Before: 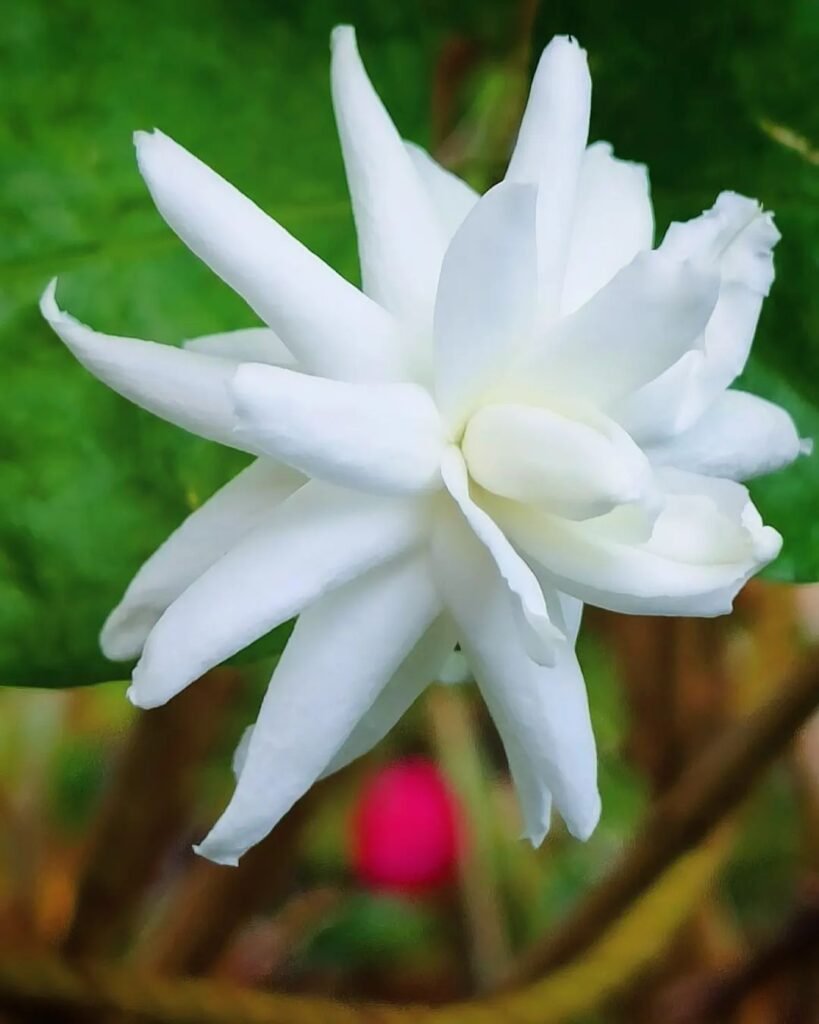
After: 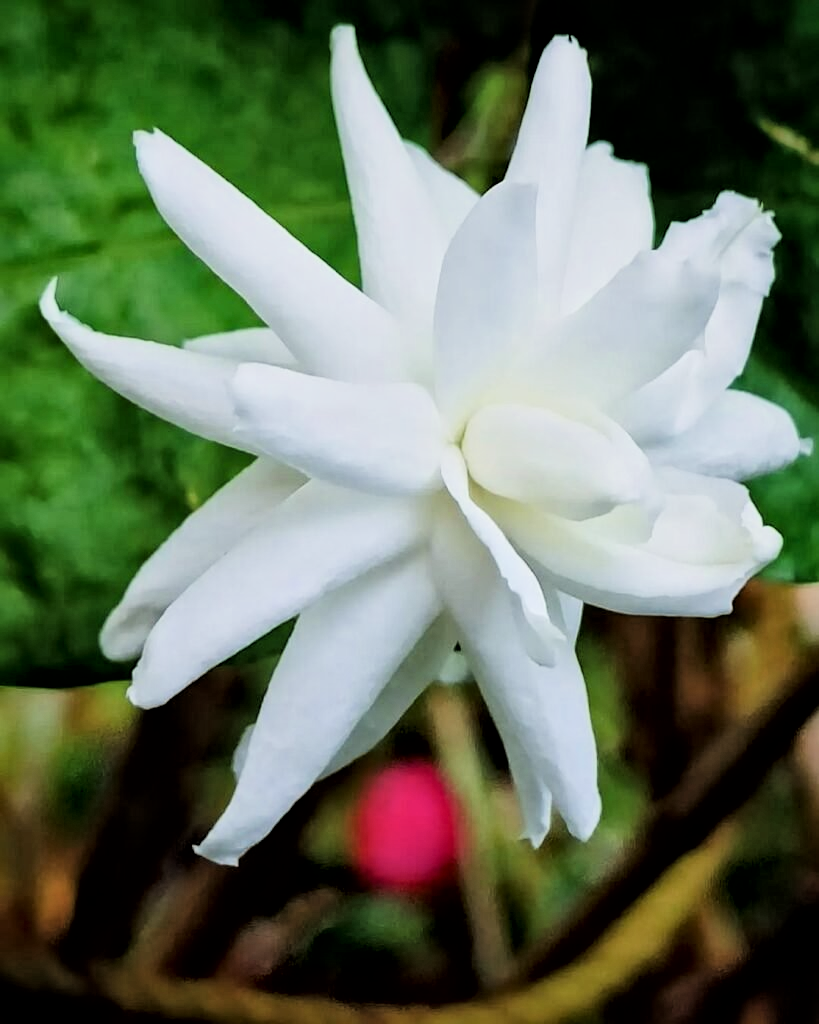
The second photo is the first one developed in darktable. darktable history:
local contrast: mode bilateral grid, contrast 19, coarseness 19, detail 163%, midtone range 0.2
filmic rgb: black relative exposure -5.14 EV, white relative exposure 3.99 EV, threshold 5.99 EV, hardness 2.89, contrast 1.512, enable highlight reconstruction true
